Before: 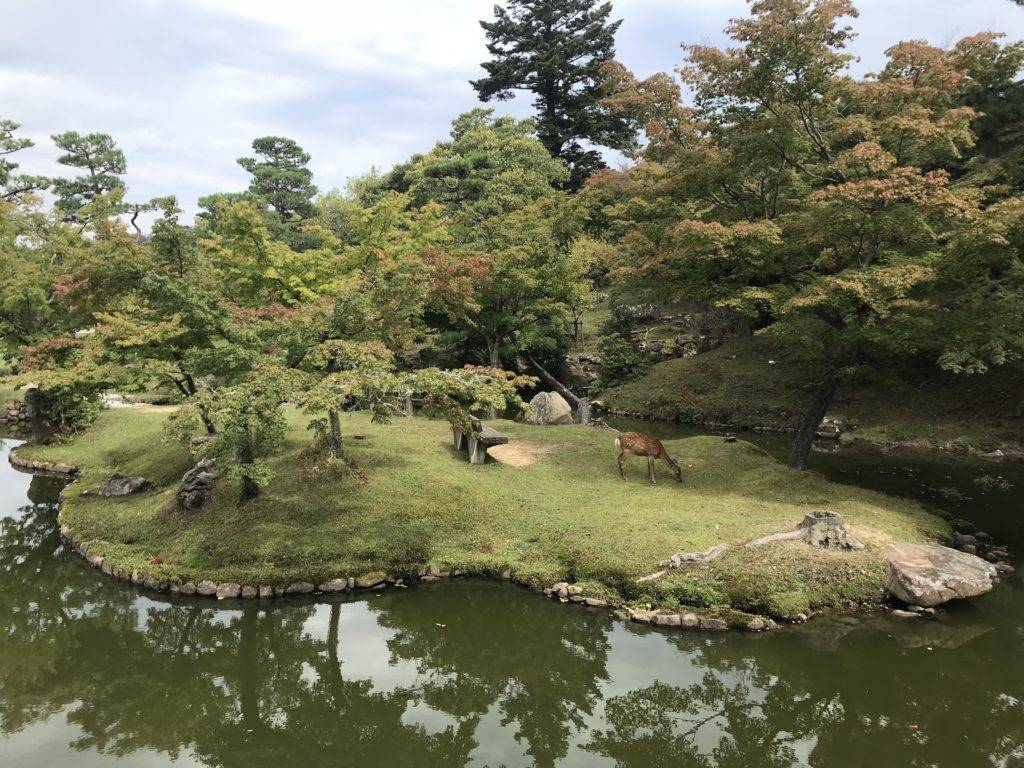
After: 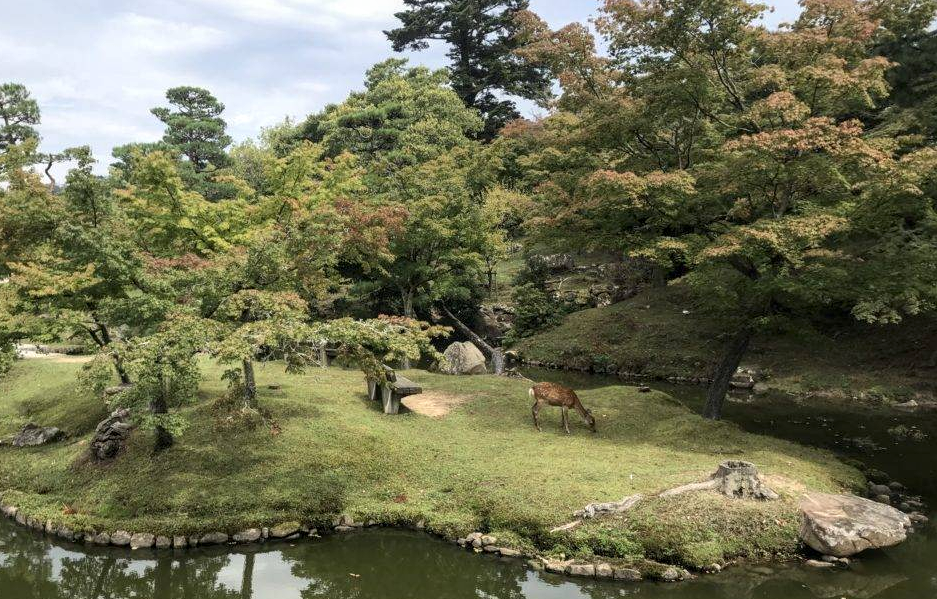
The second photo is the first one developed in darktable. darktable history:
local contrast: on, module defaults
crop: left 8.431%, top 6.539%, bottom 15.368%
